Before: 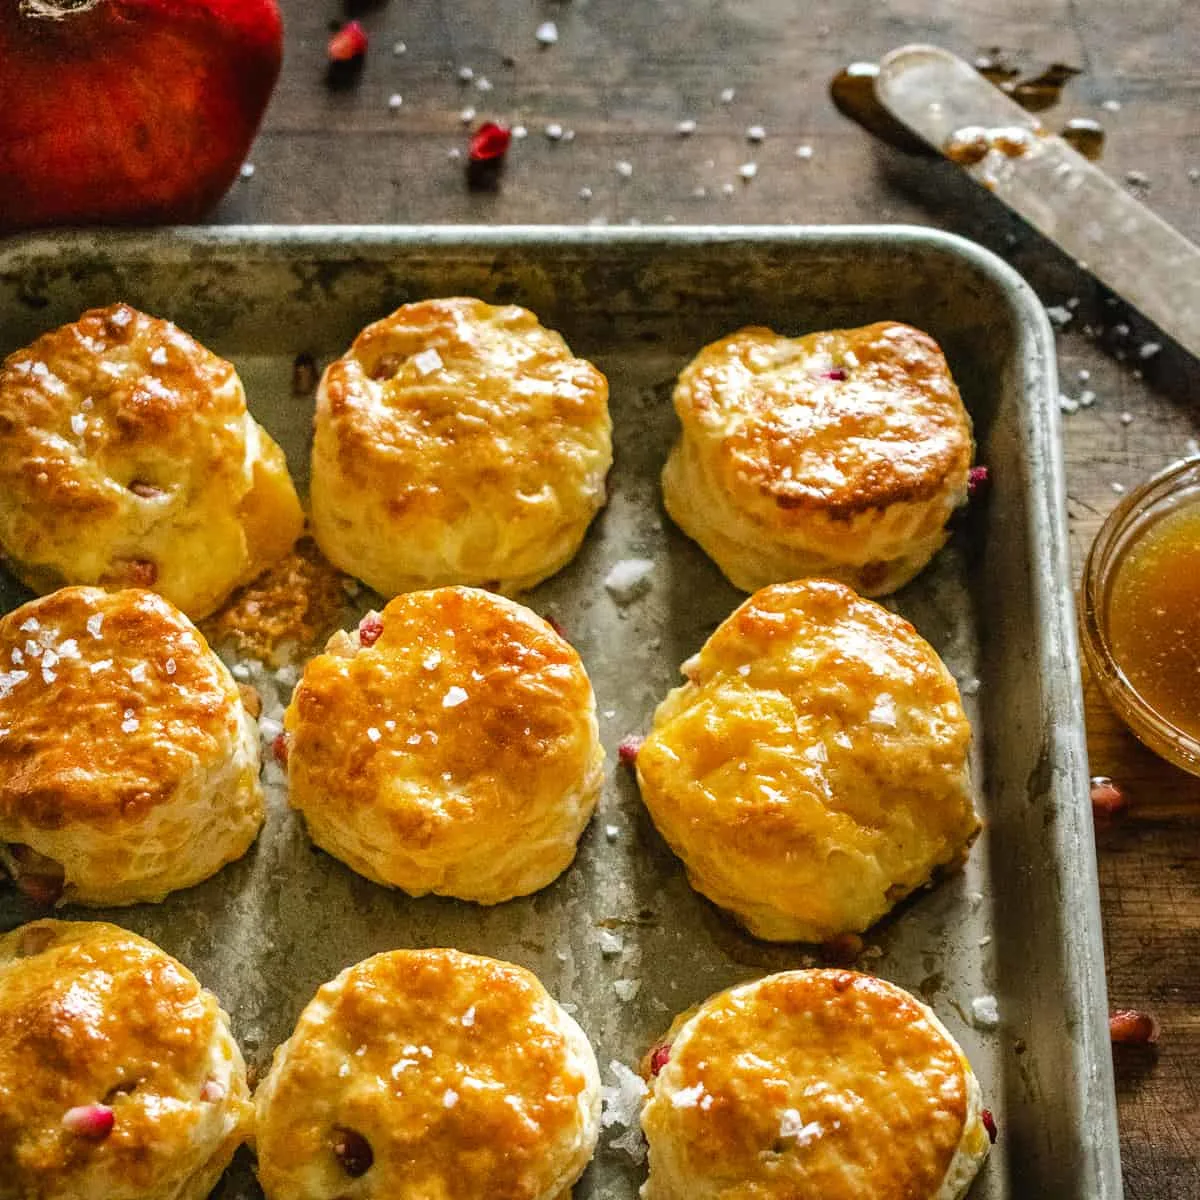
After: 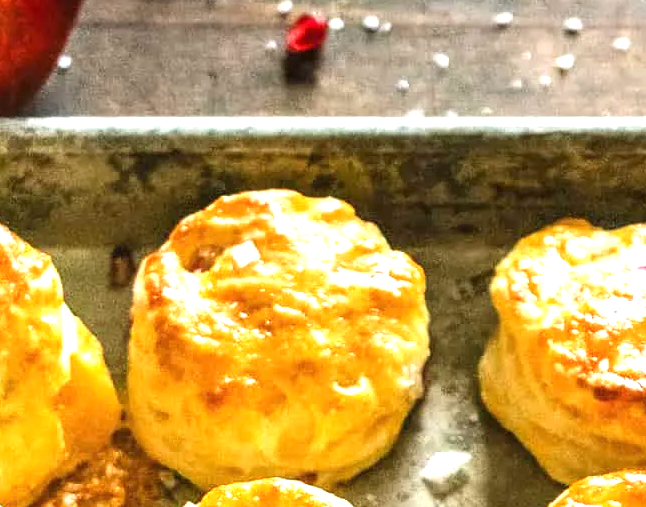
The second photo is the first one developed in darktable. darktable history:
crop: left 15.306%, top 9.065%, right 30.789%, bottom 48.638%
exposure: black level correction 0, exposure 1.1 EV, compensate exposure bias true, compensate highlight preservation false
